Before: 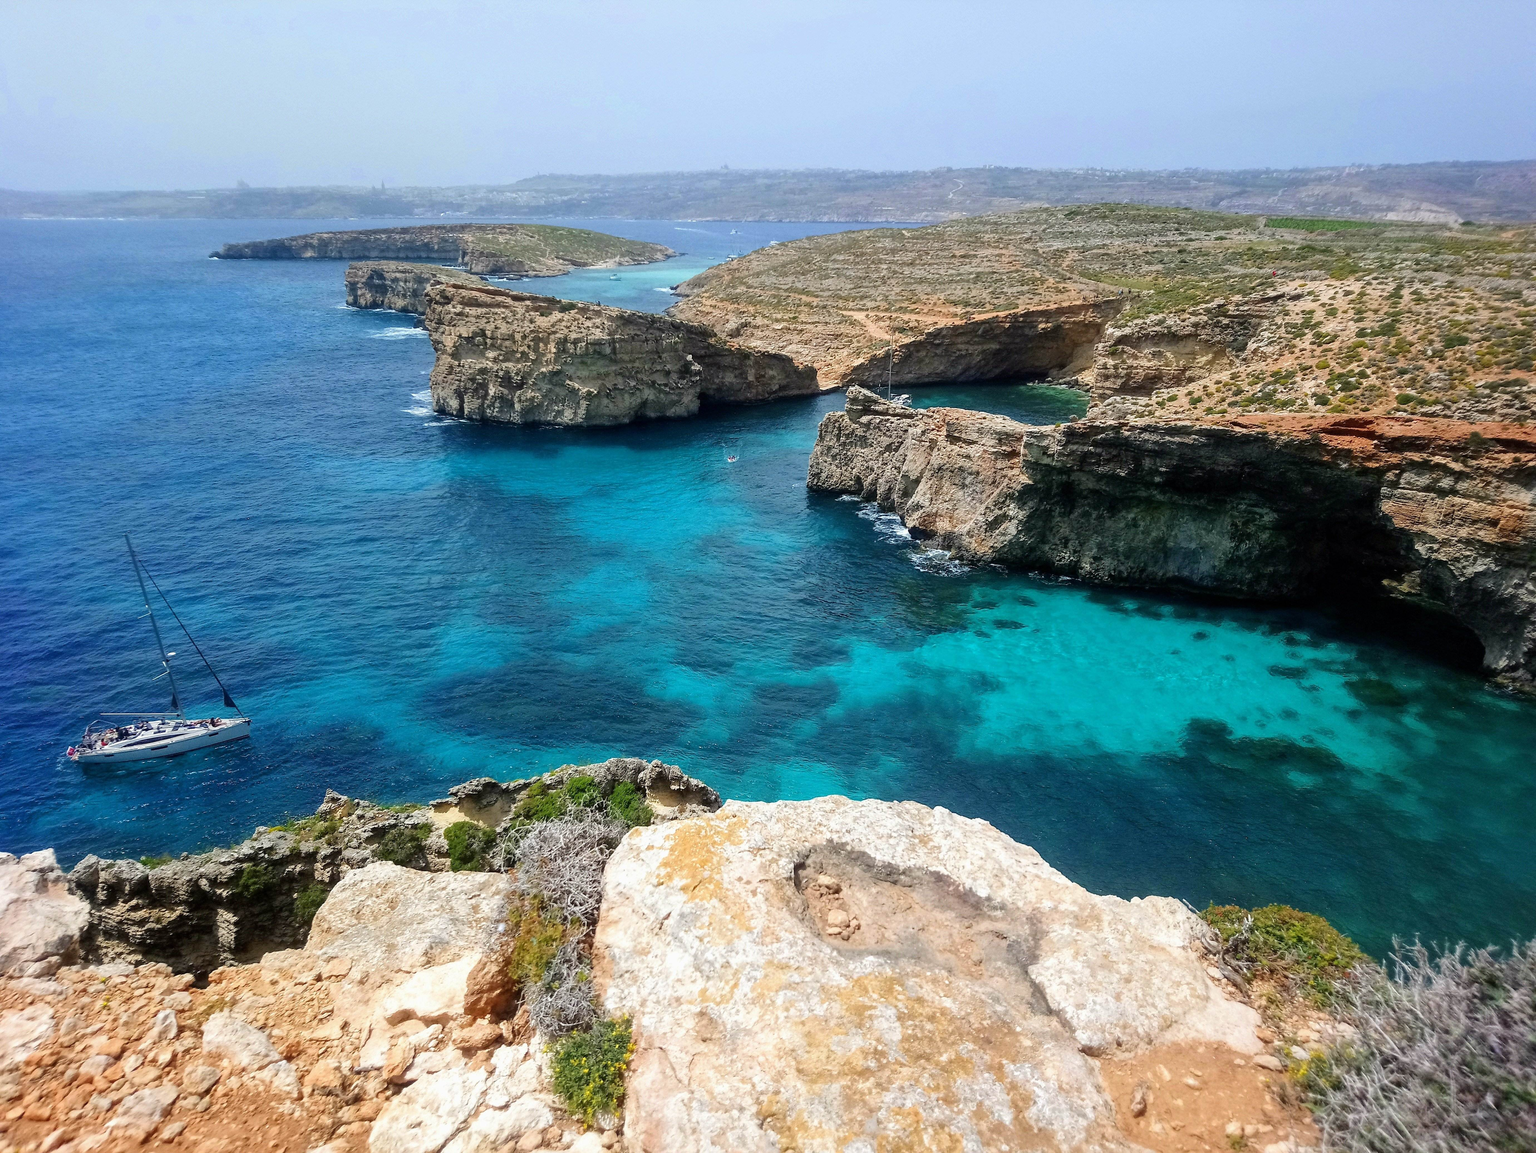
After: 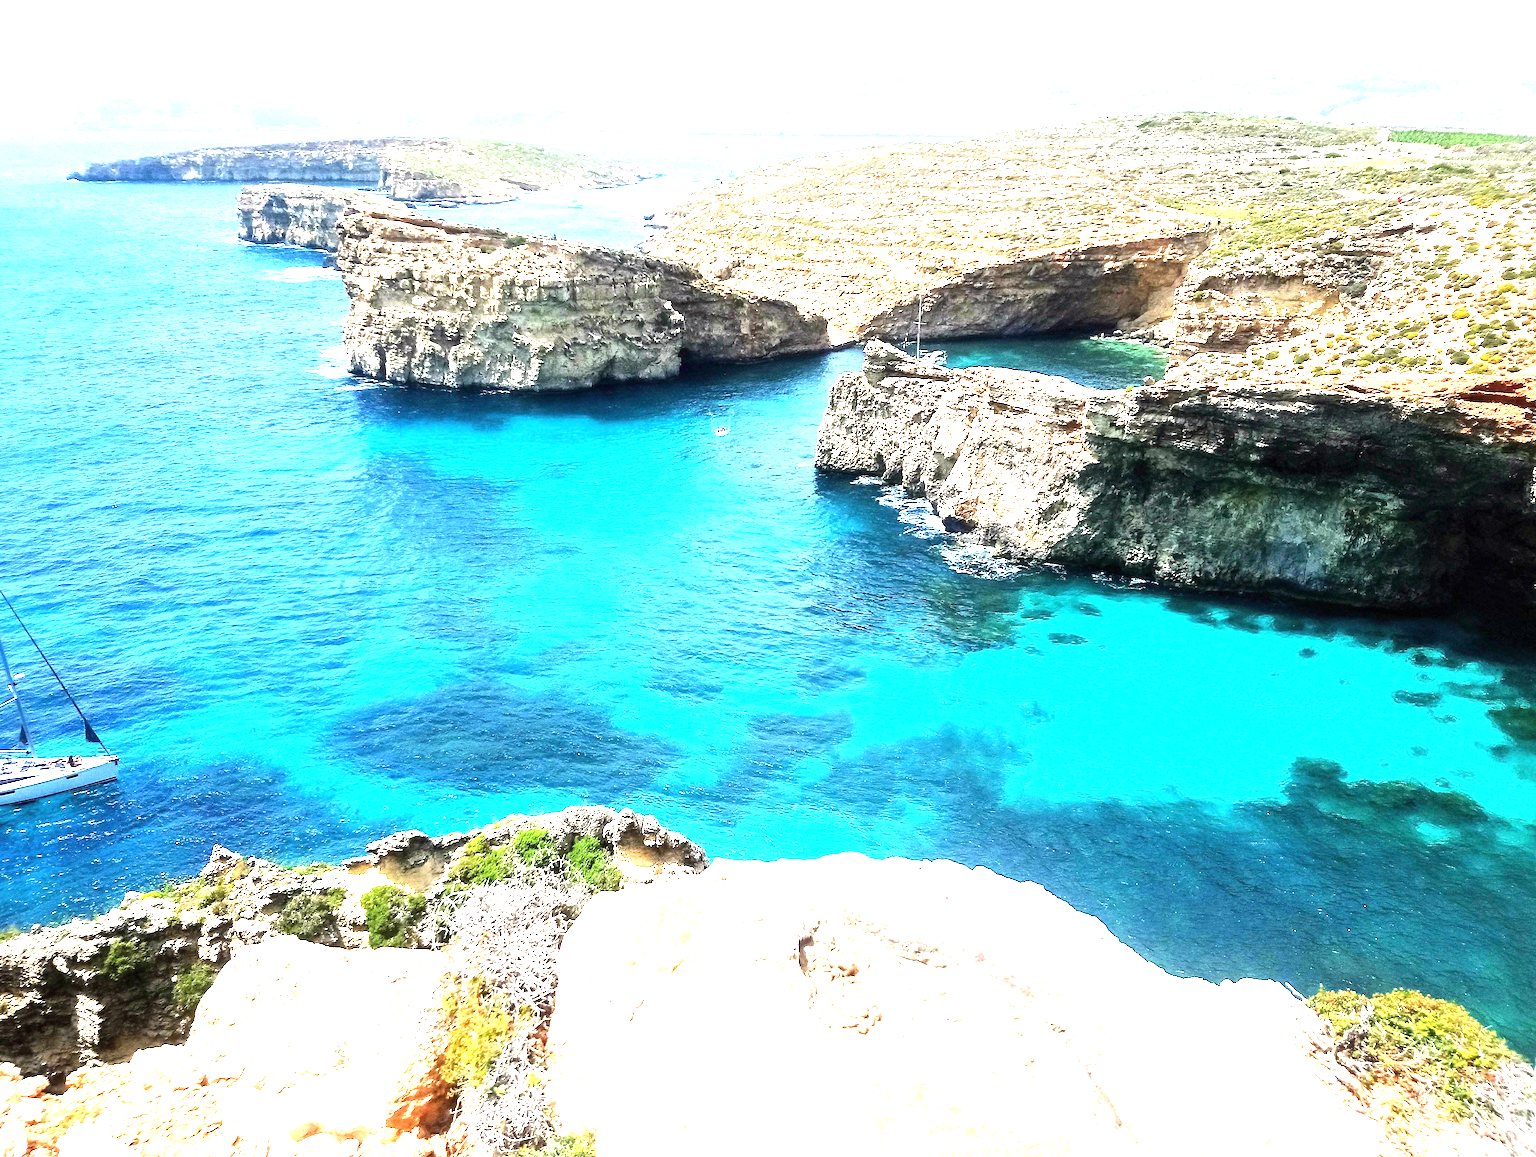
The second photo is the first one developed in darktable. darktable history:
exposure: black level correction 0, exposure 1.929 EV, compensate highlight preservation false
crop and rotate: left 10.169%, top 9.932%, right 9.924%, bottom 9.898%
tone equalizer: -8 EV -0.396 EV, -7 EV -0.359 EV, -6 EV -0.304 EV, -5 EV -0.199 EV, -3 EV 0.241 EV, -2 EV 0.333 EV, -1 EV 0.394 EV, +0 EV 0.395 EV, edges refinement/feathering 500, mask exposure compensation -1.57 EV, preserve details no
